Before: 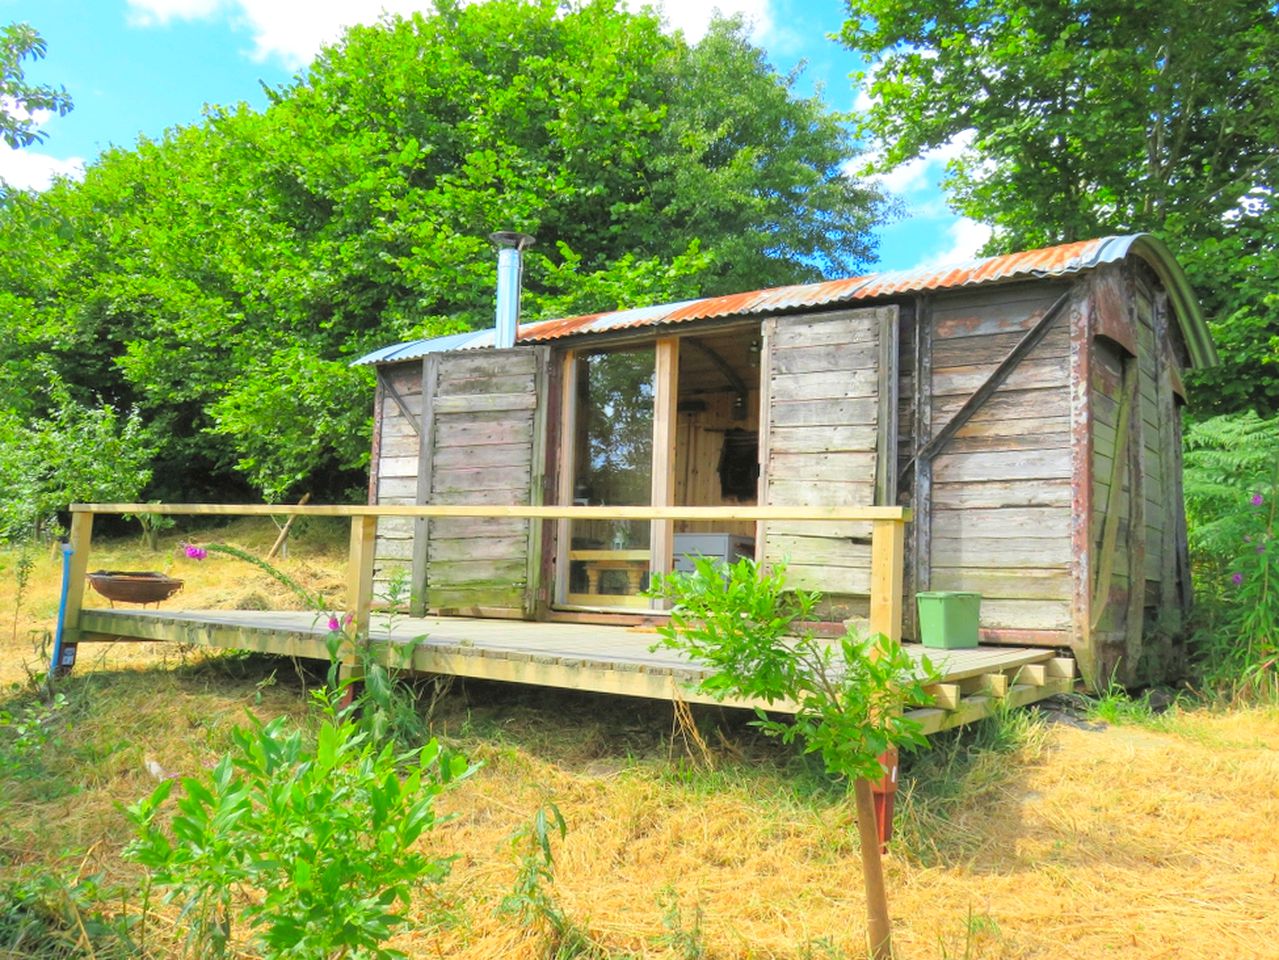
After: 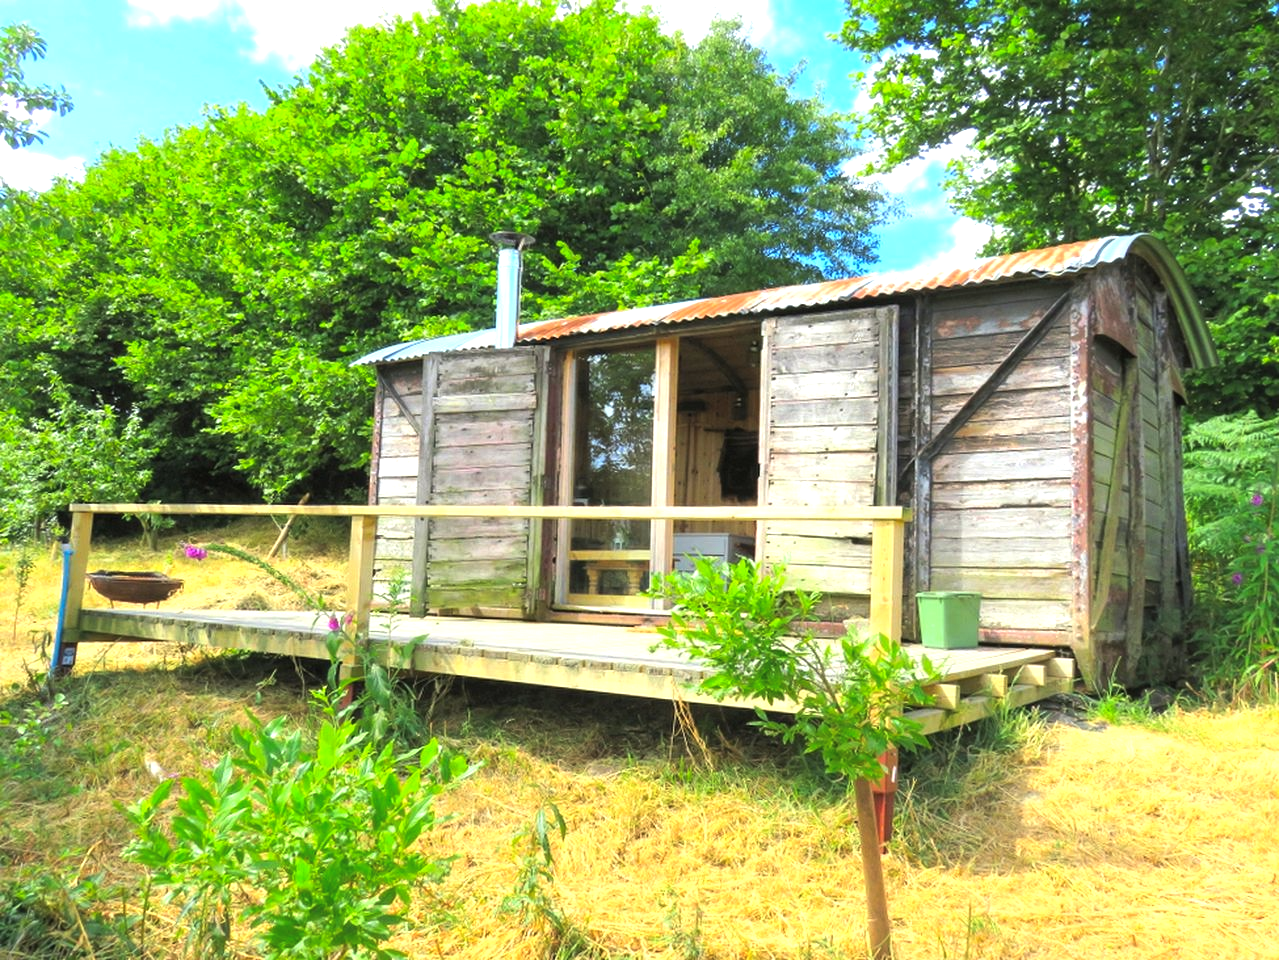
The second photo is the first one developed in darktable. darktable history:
color balance rgb: global offset › hue 170.16°, perceptual saturation grading › global saturation -3.092%, perceptual brilliance grading › global brilliance 14.499%, perceptual brilliance grading › shadows -34.24%, global vibrance 9.372%
